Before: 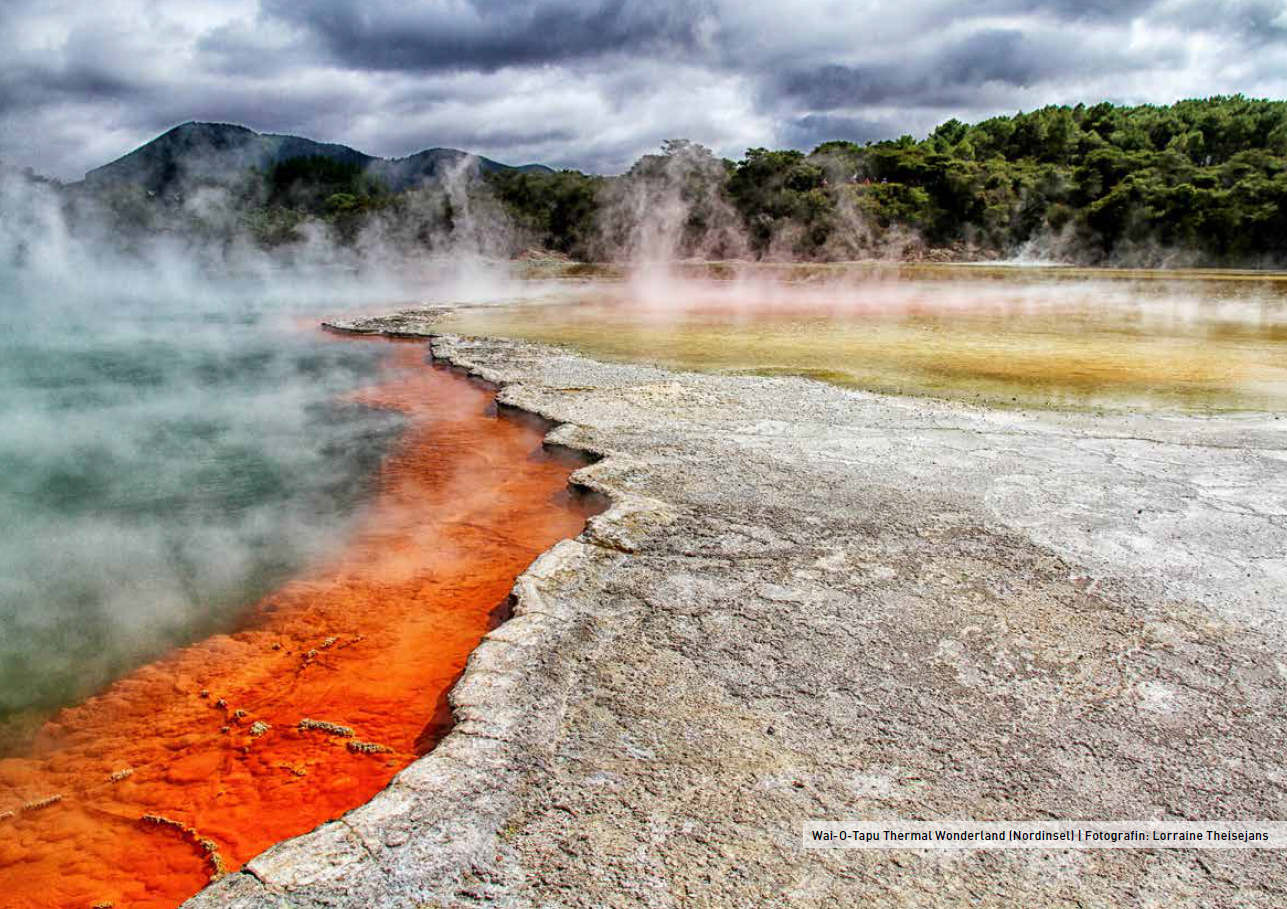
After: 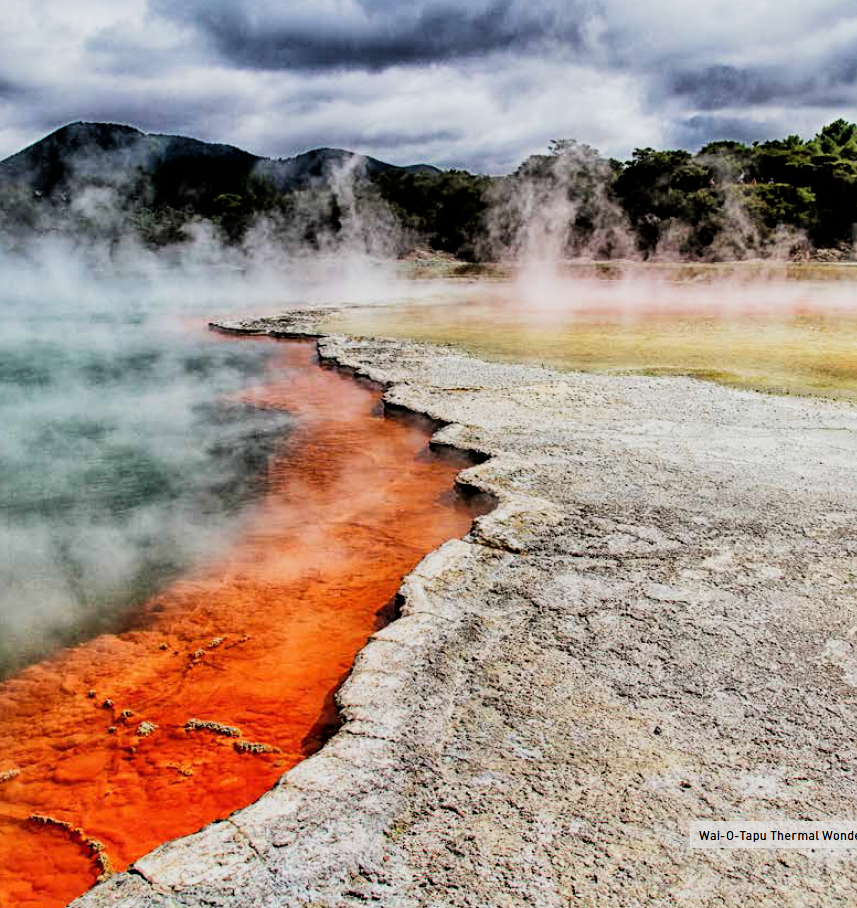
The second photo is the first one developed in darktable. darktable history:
tone equalizer: on, module defaults
filmic rgb: black relative exposure -5 EV, hardness 2.88, contrast 1.4, highlights saturation mix -30%
crop and rotate: left 8.786%, right 24.548%
